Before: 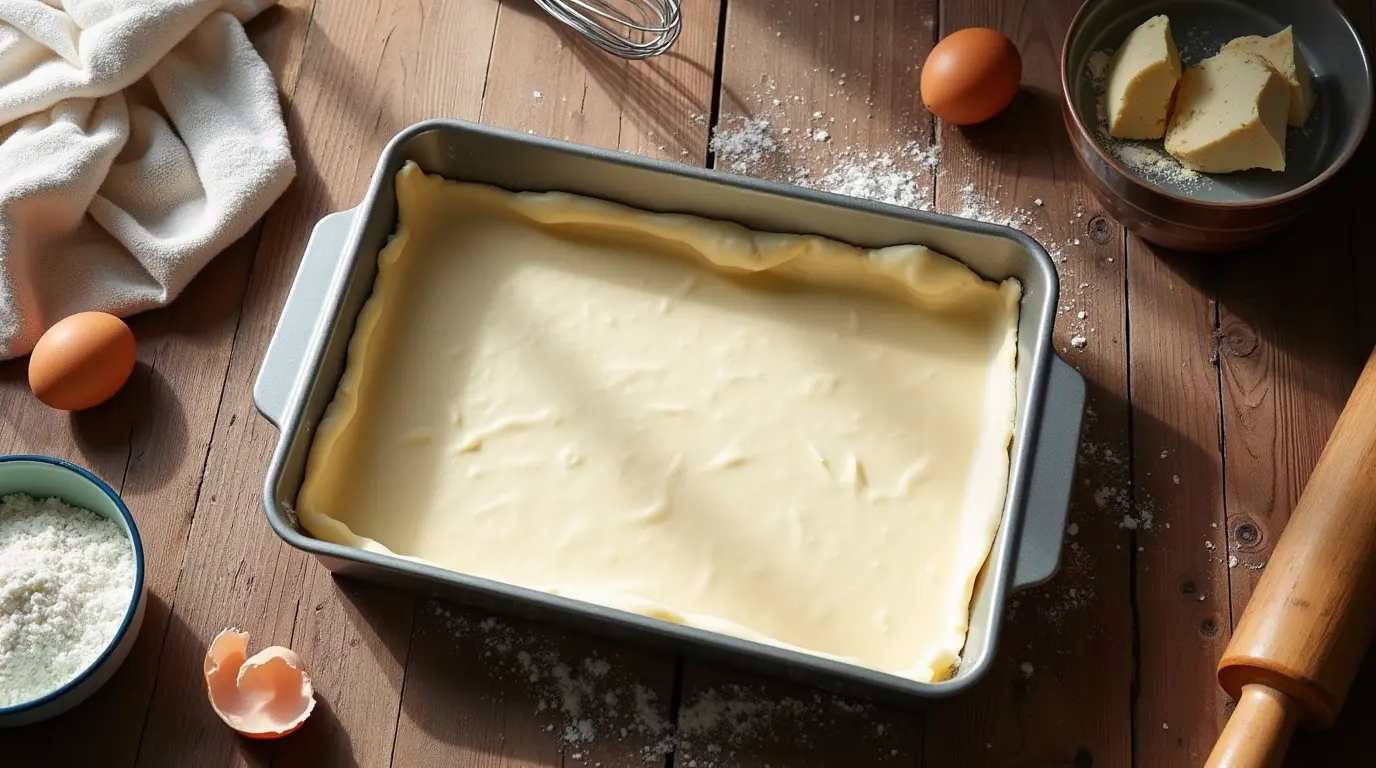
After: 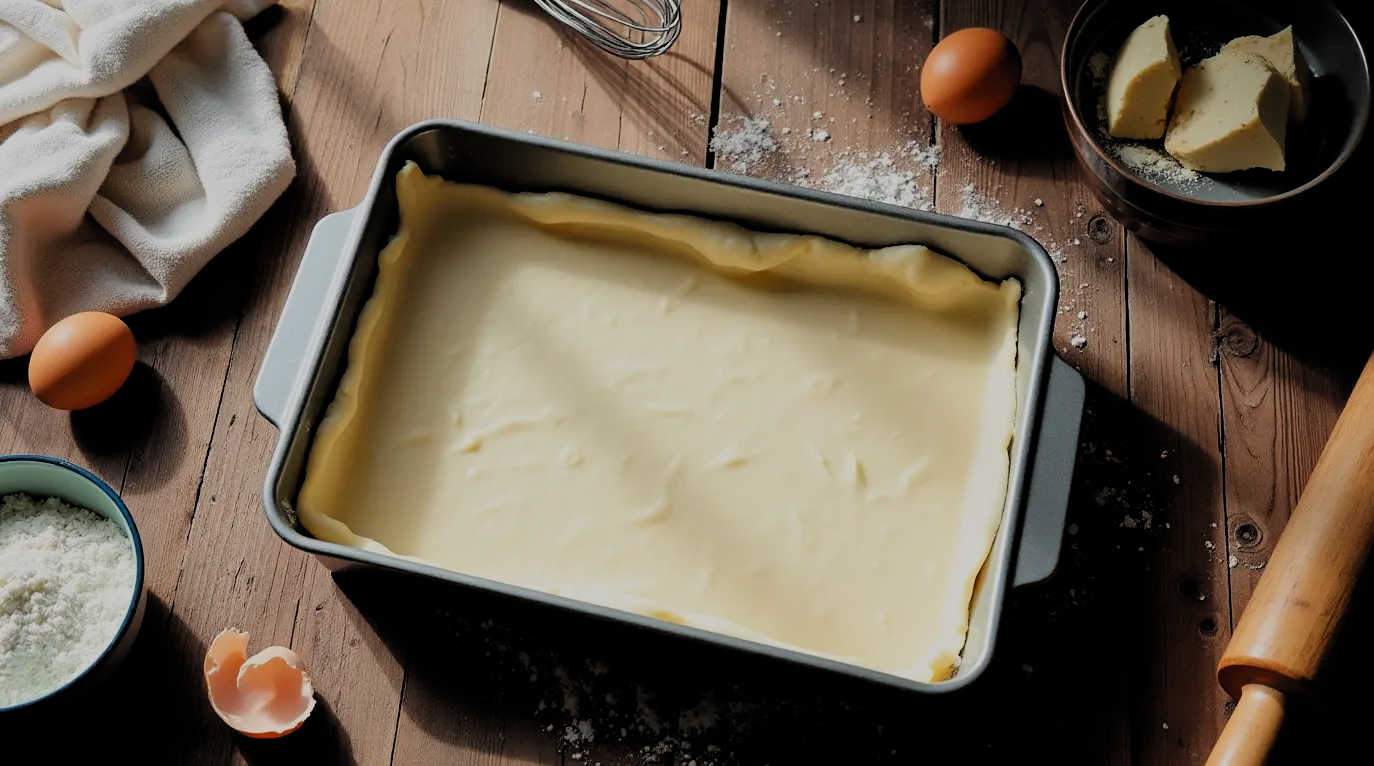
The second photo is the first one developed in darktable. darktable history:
exposure: exposure -0.242 EV, compensate highlight preservation false
filmic rgb: black relative exposure -4.58 EV, white relative exposure 4.8 EV, threshold 3 EV, hardness 2.36, latitude 36.07%, contrast 1.048, highlights saturation mix 1.32%, shadows ↔ highlights balance 1.25%, color science v4 (2020), enable highlight reconstruction true
crop: top 0.05%, bottom 0.098%
